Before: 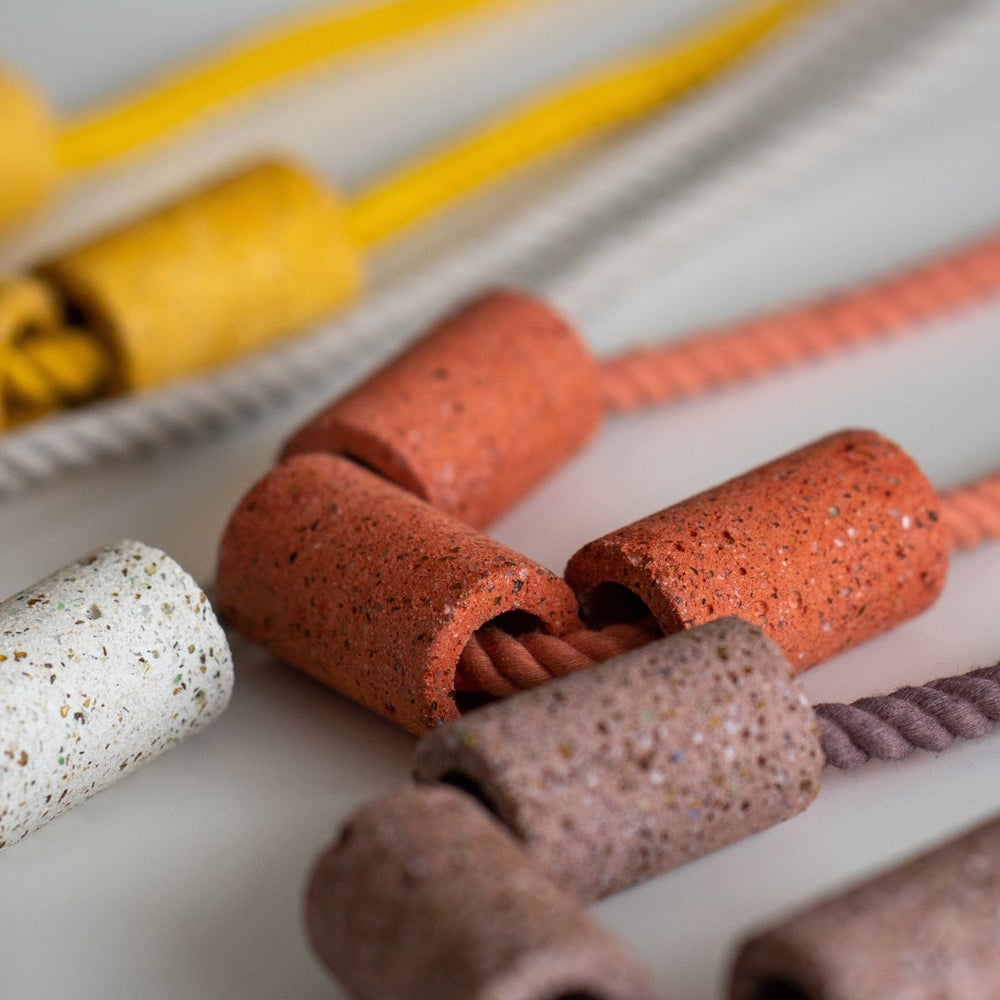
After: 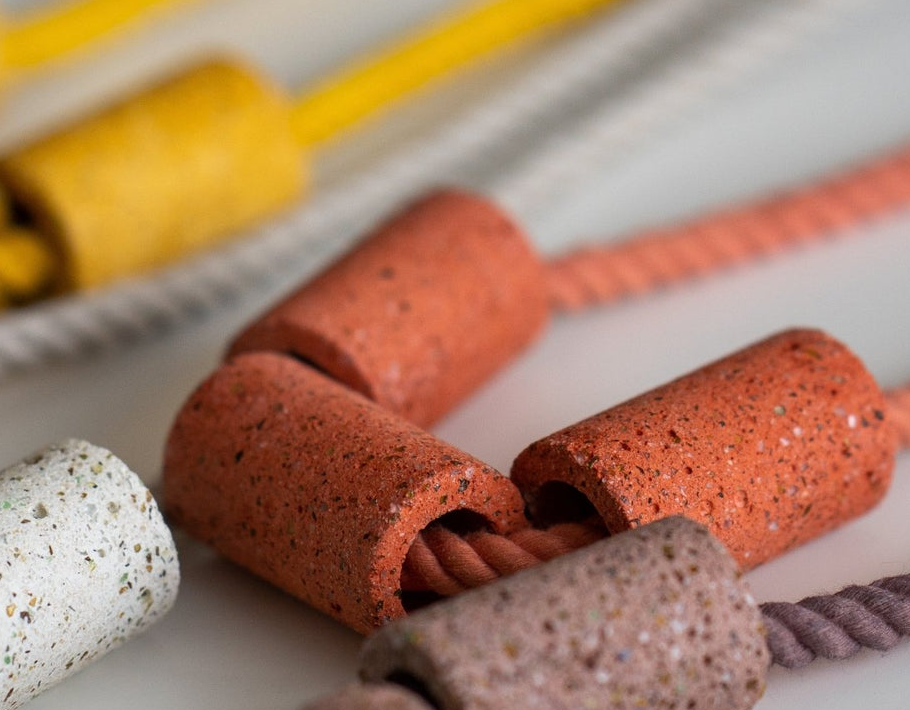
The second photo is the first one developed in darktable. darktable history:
crop: left 5.418%, top 10.118%, right 3.573%, bottom 18.859%
